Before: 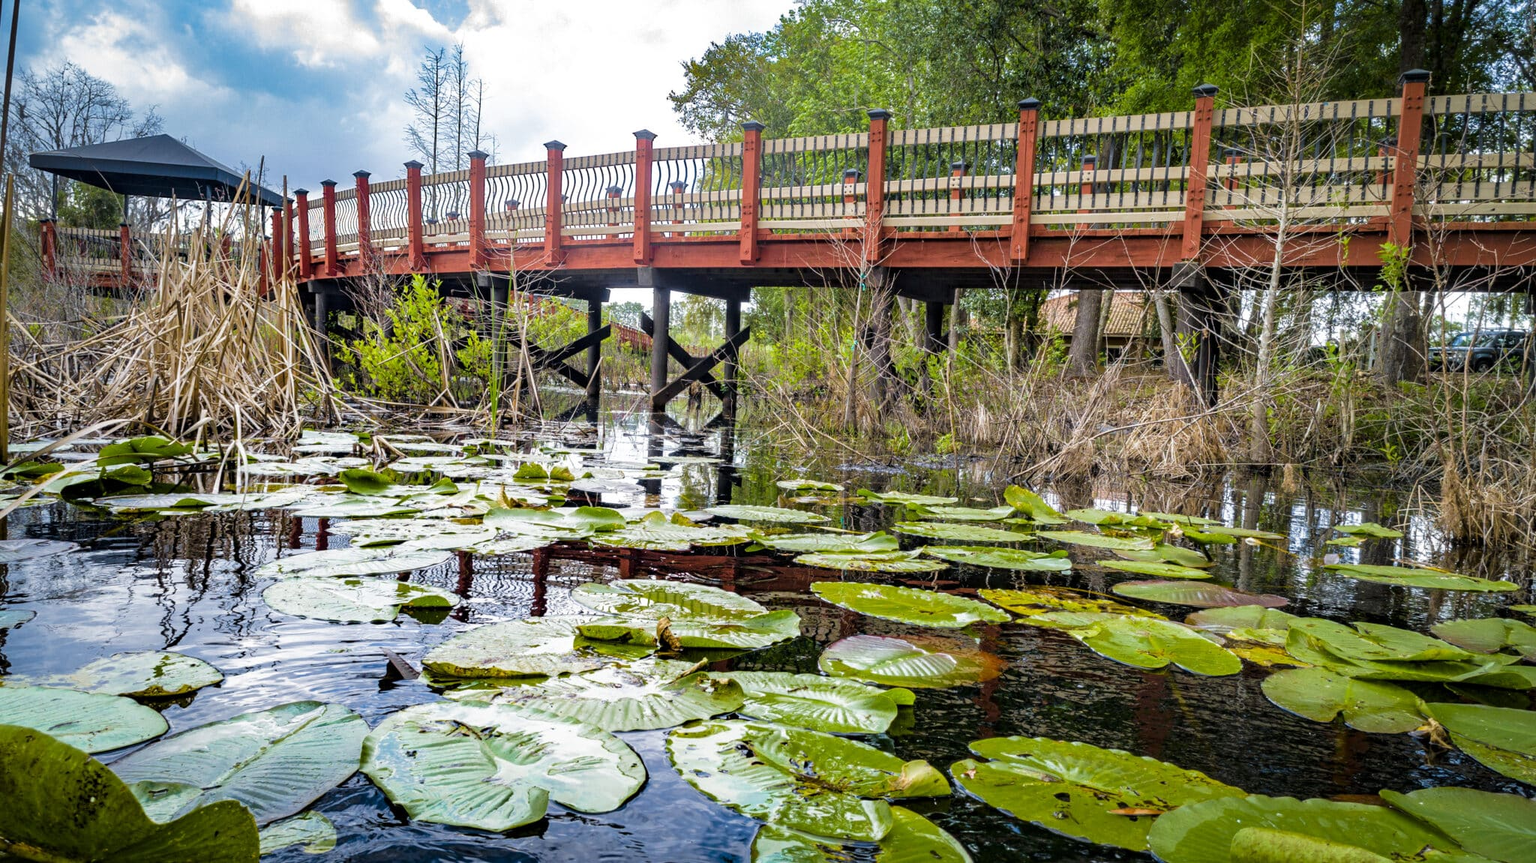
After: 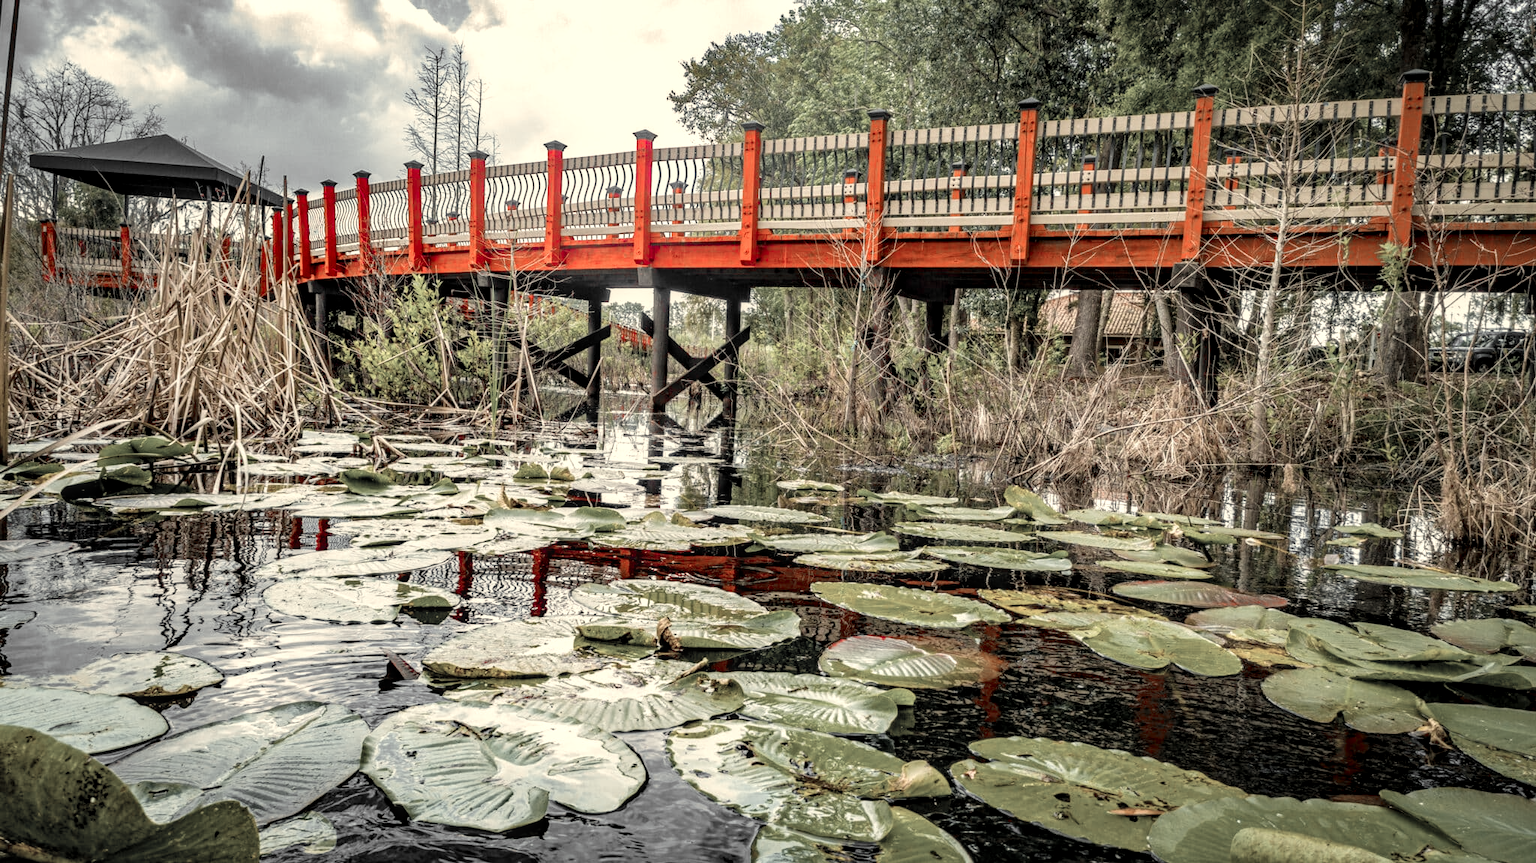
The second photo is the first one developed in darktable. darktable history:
local contrast: on, module defaults
white balance: red 1.08, blue 0.791
color zones: curves: ch1 [(0, 0.831) (0.08, 0.771) (0.157, 0.268) (0.241, 0.207) (0.562, -0.005) (0.714, -0.013) (0.876, 0.01) (1, 0.831)]
rotate and perspective: crop left 0, crop top 0
